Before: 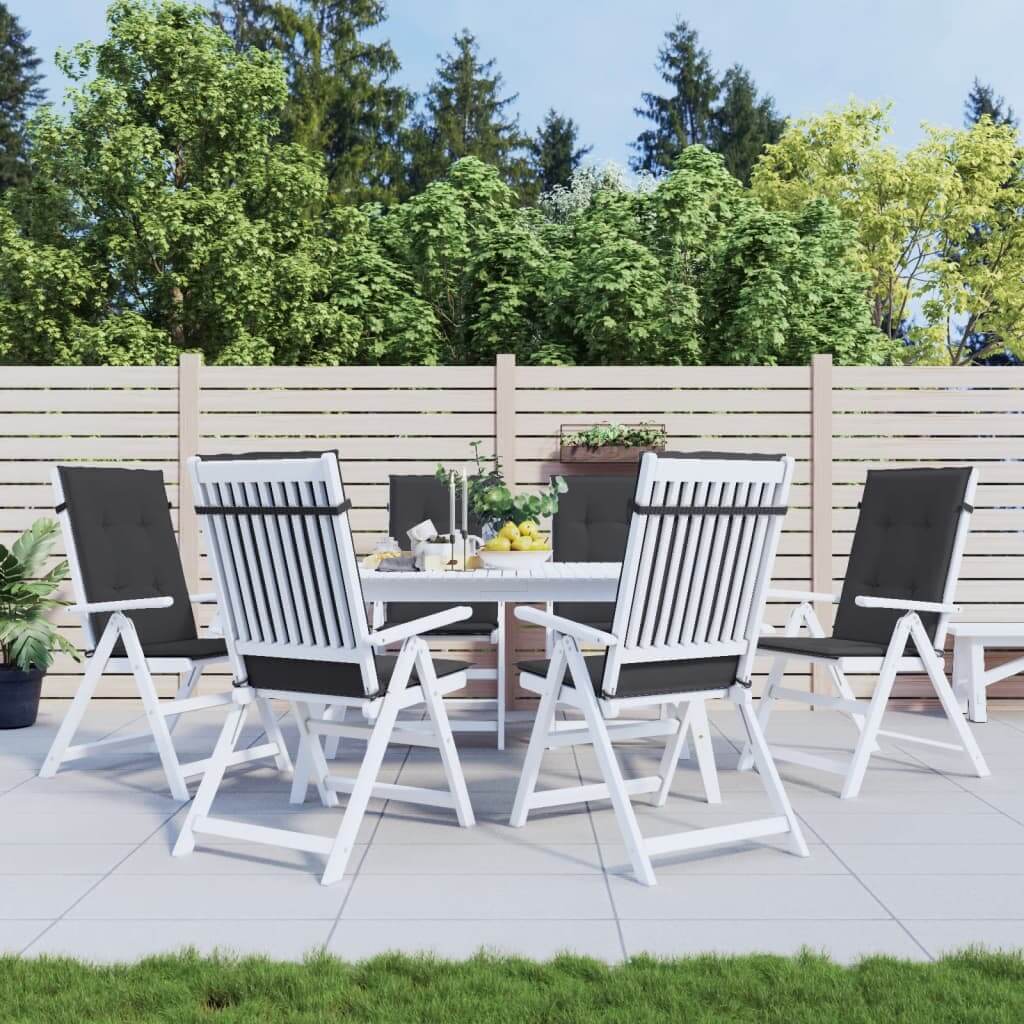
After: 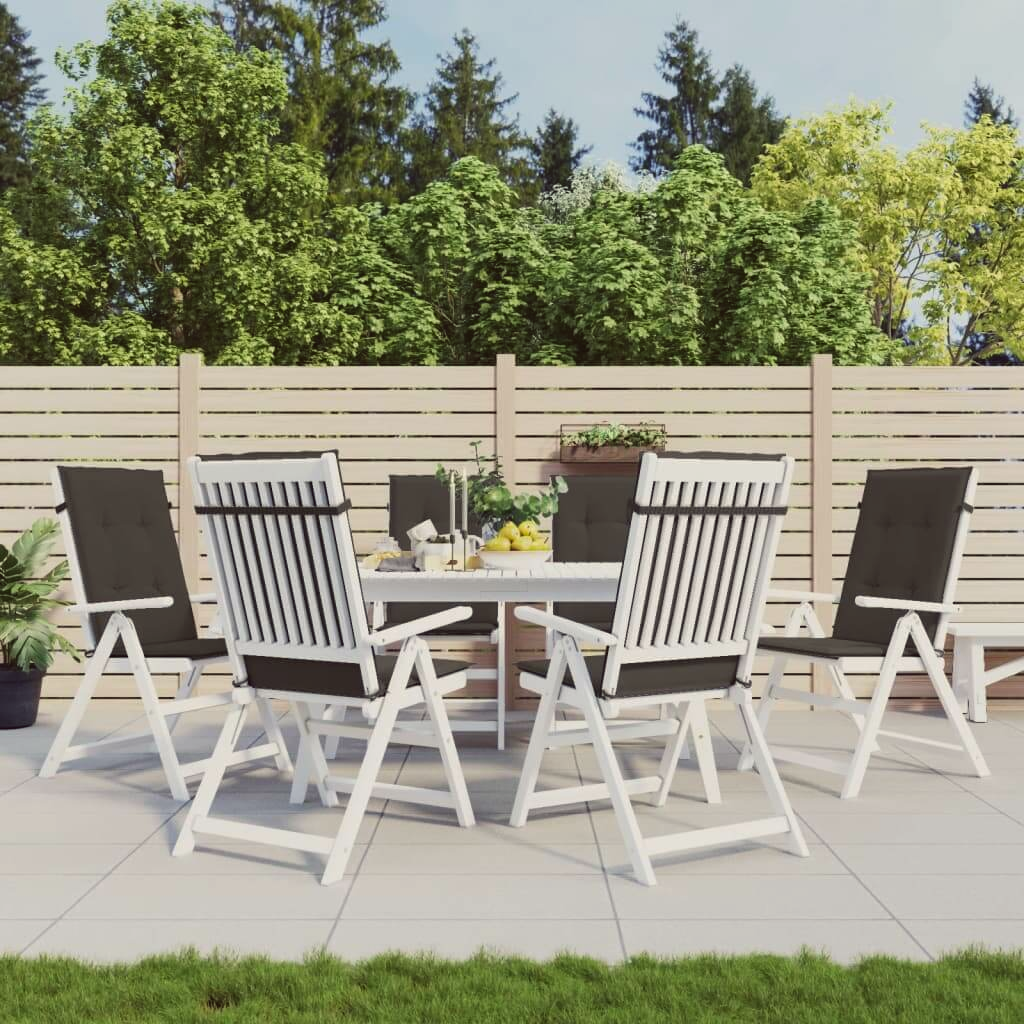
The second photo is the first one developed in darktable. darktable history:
exposure: exposure -0.048 EV, compensate highlight preservation false
color balance: lift [1.005, 1.002, 0.998, 0.998], gamma [1, 1.021, 1.02, 0.979], gain [0.923, 1.066, 1.056, 0.934]
